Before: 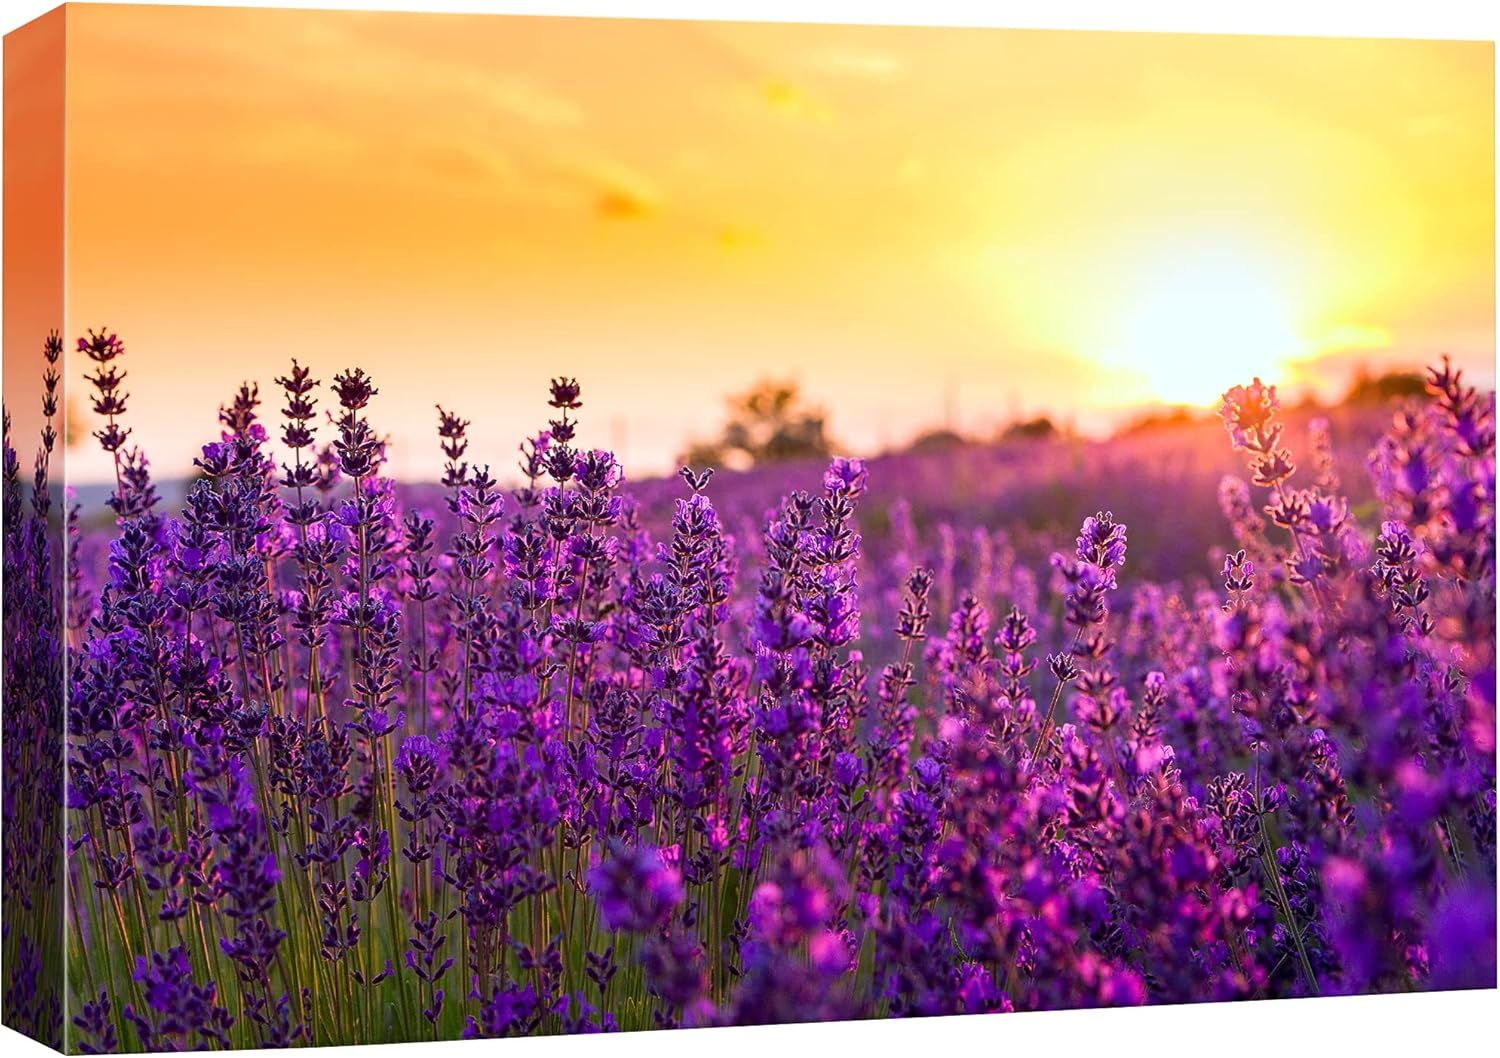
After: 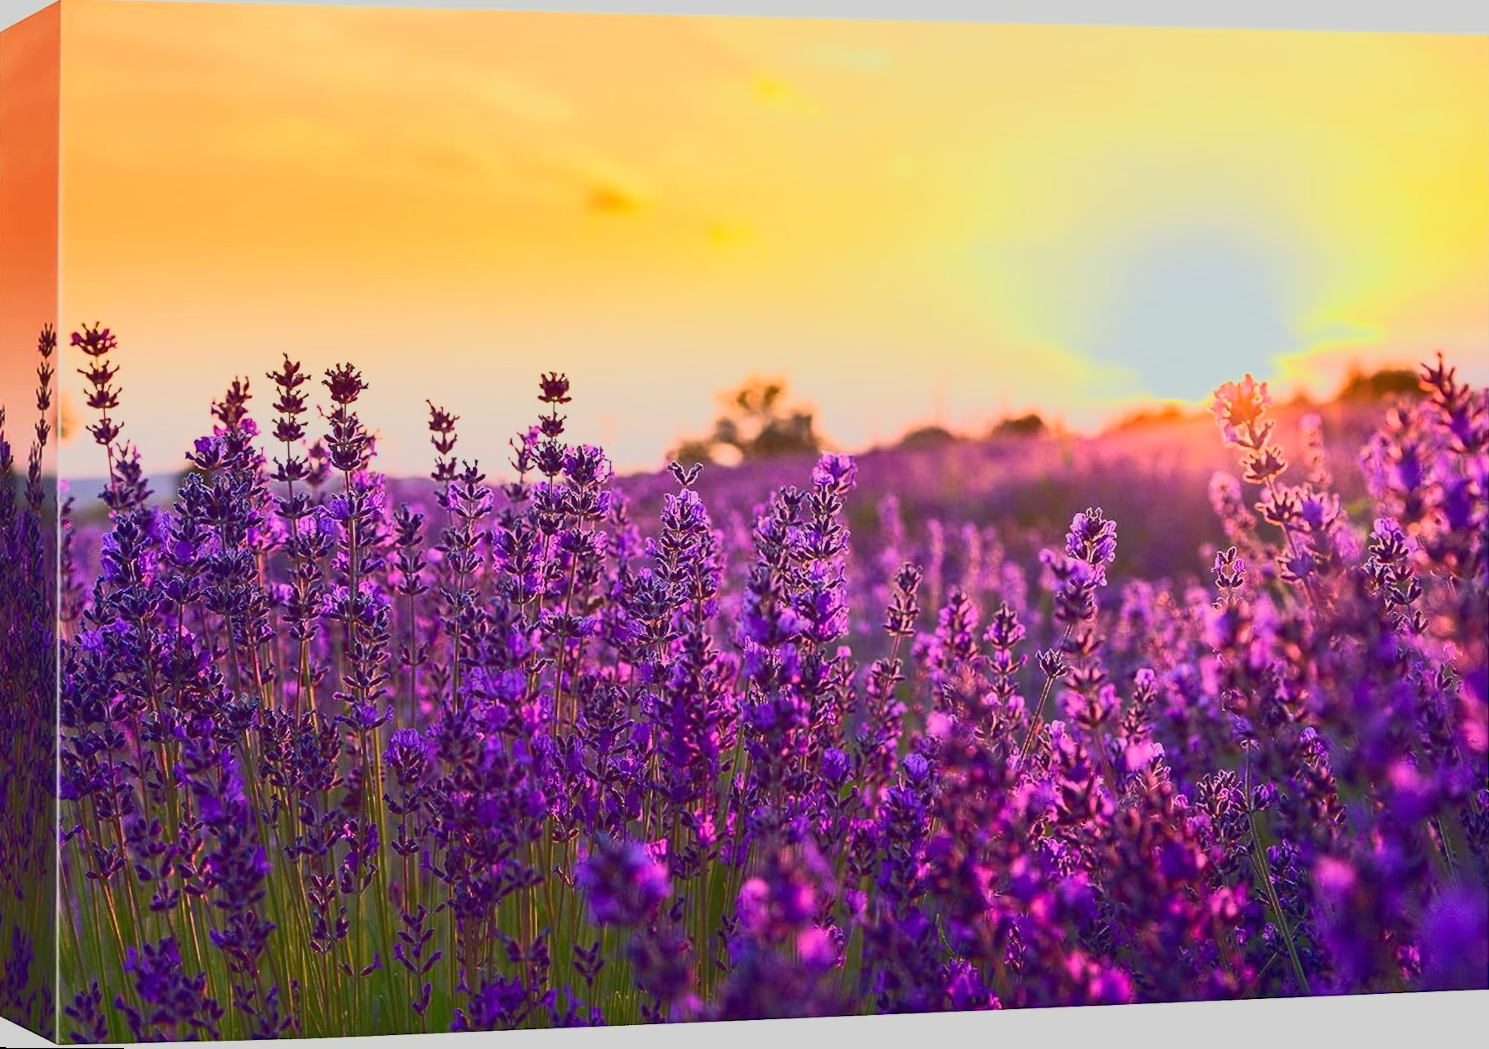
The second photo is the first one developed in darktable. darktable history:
tone curve: curves: ch0 [(0, 0.148) (0.191, 0.225) (0.39, 0.373) (0.669, 0.716) (0.847, 0.818) (1, 0.839)]
rotate and perspective: rotation 0.192°, lens shift (horizontal) -0.015, crop left 0.005, crop right 0.996, crop top 0.006, crop bottom 0.99
